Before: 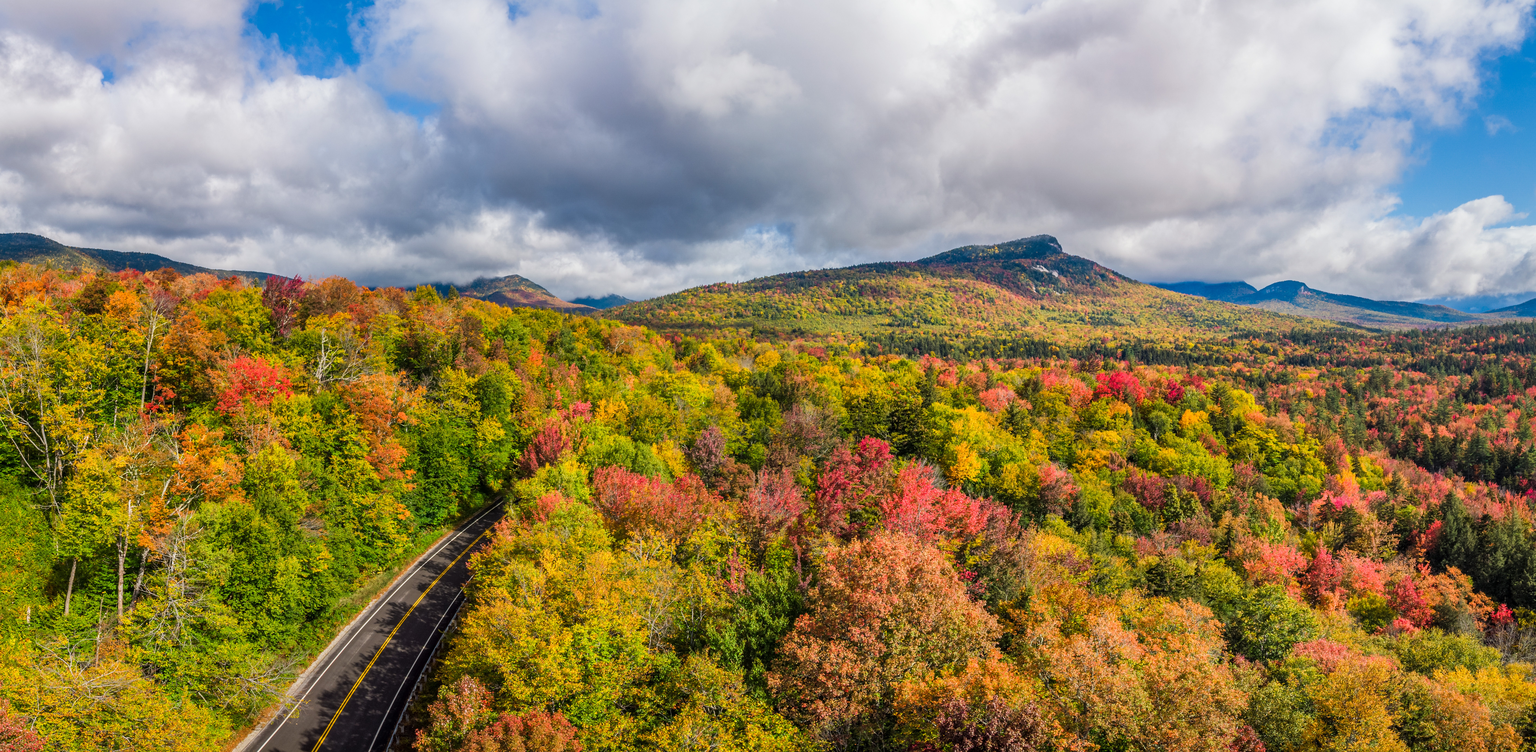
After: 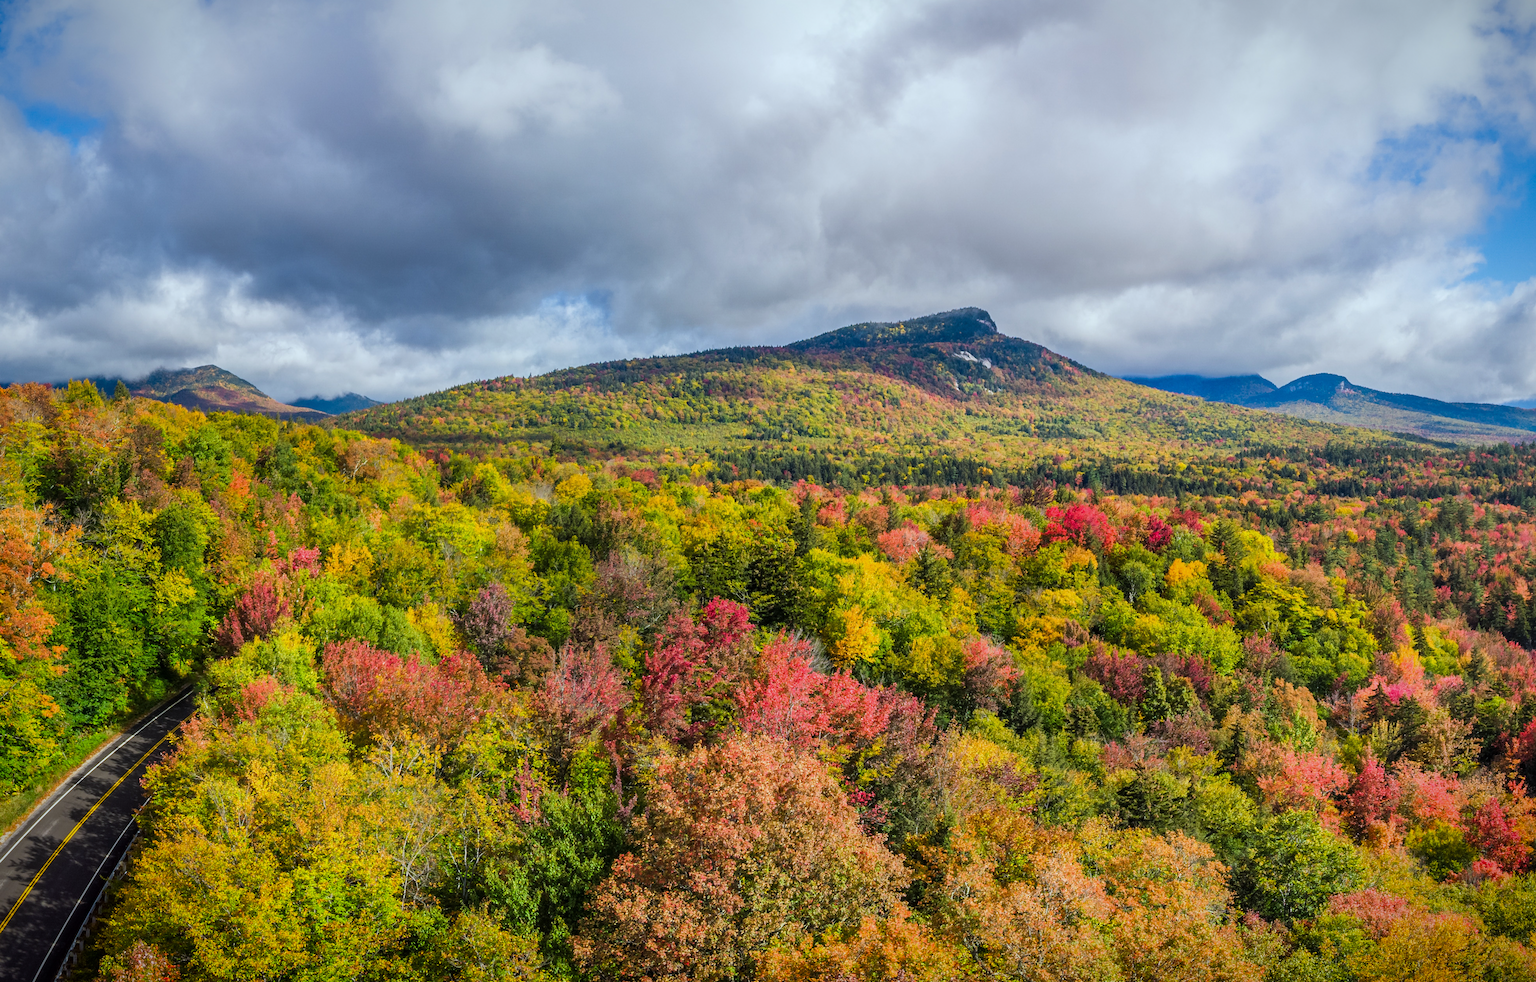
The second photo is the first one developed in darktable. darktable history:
crop and rotate: left 24.034%, top 2.838%, right 6.406%, bottom 6.299%
vignetting: fall-off start 98.29%, fall-off radius 100%, brightness -1, saturation 0.5, width/height ratio 1.428
white balance: red 0.925, blue 1.046
